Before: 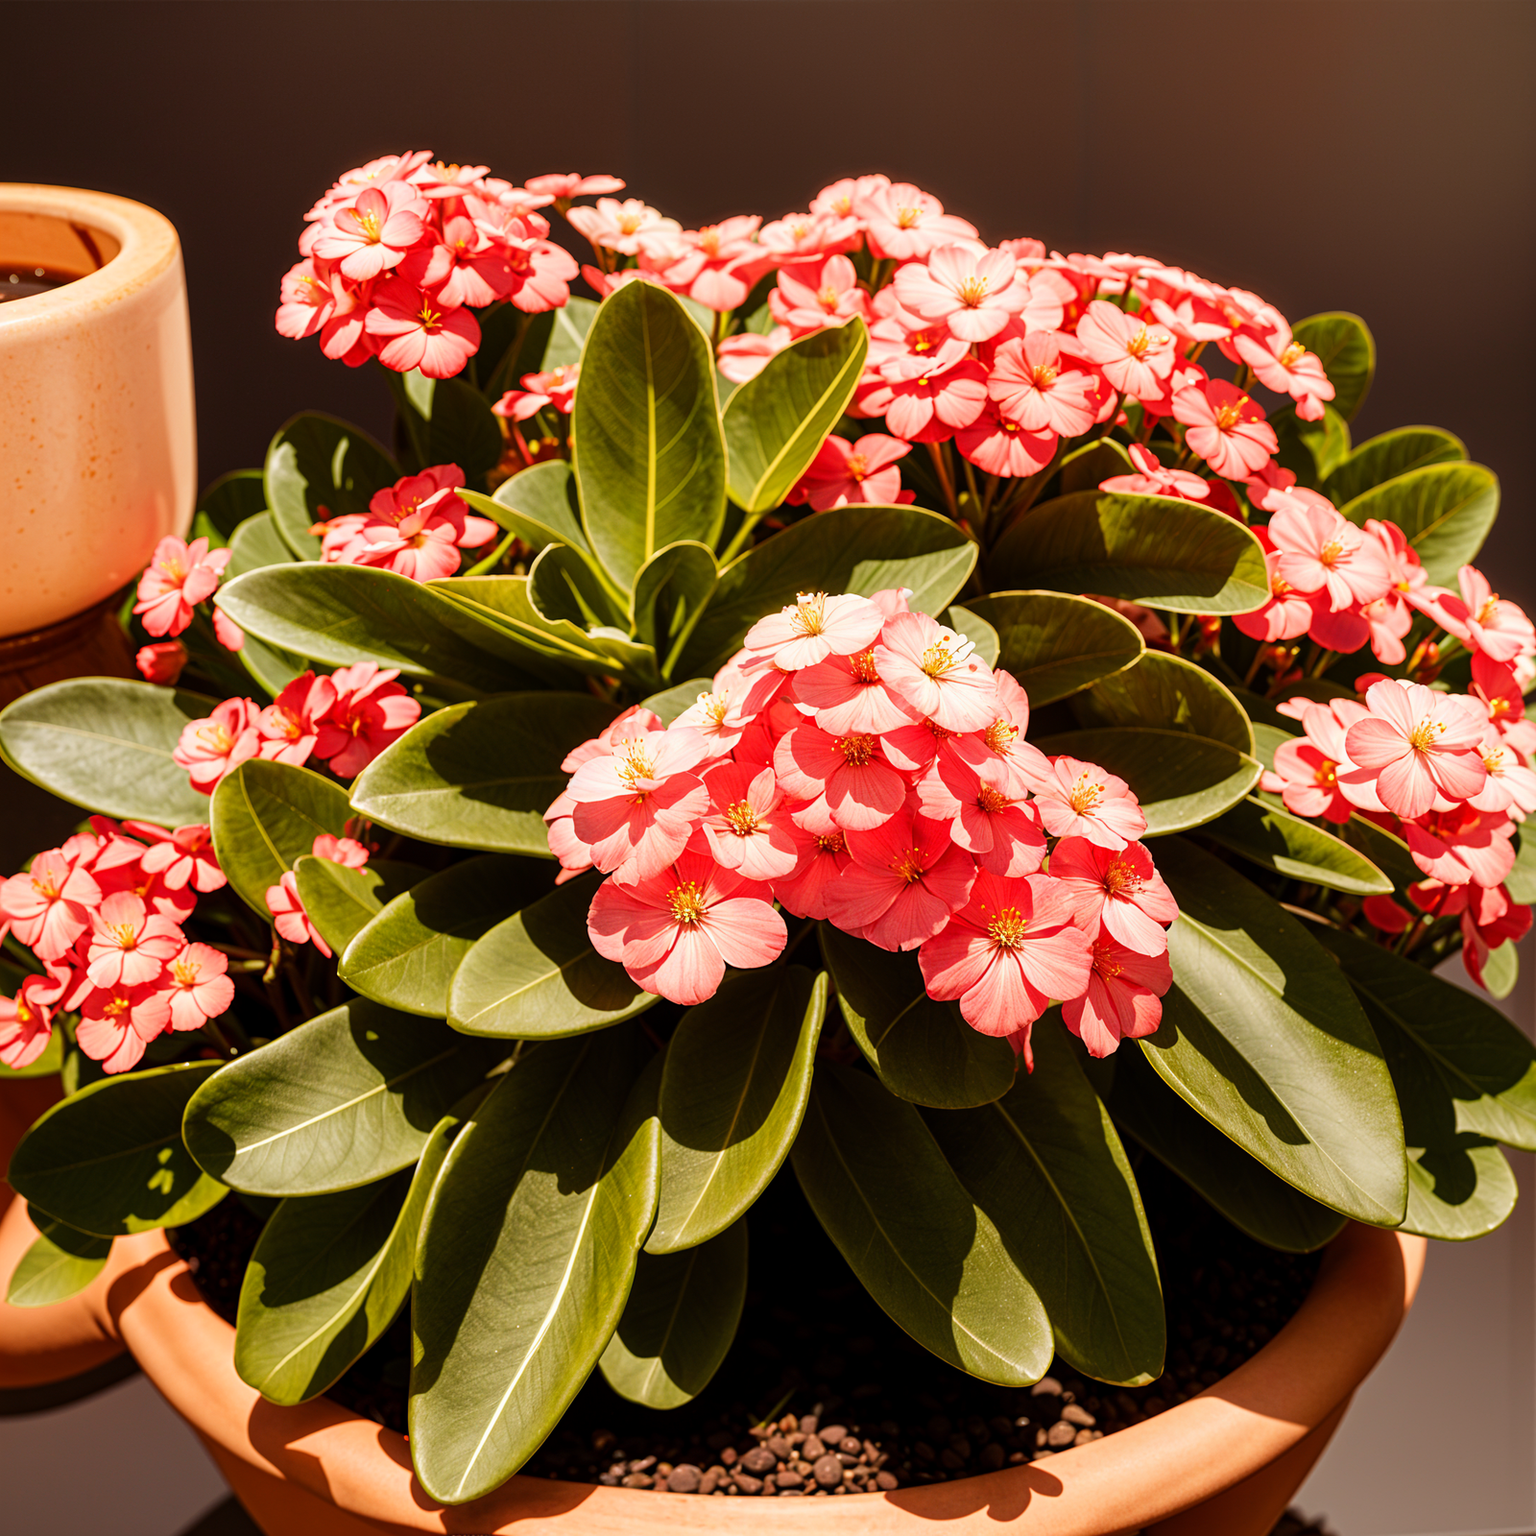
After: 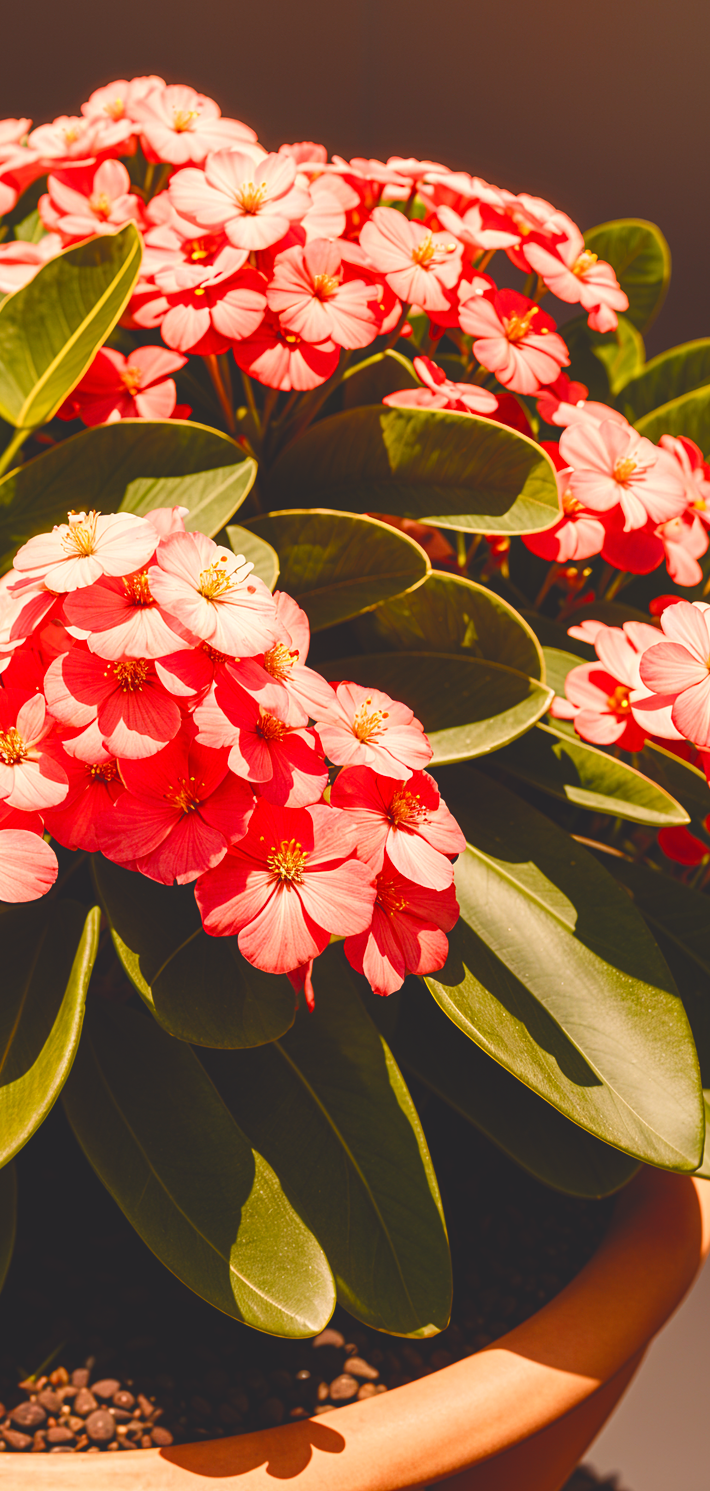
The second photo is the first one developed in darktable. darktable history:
color balance rgb: shadows lift › chroma 2%, shadows lift › hue 247.2°, power › chroma 0.3%, power › hue 25.2°, highlights gain › chroma 3%, highlights gain › hue 60°, global offset › luminance 2%, perceptual saturation grading › global saturation 20%, perceptual saturation grading › highlights -20%, perceptual saturation grading › shadows 30%
crop: left 47.628%, top 6.643%, right 7.874%
